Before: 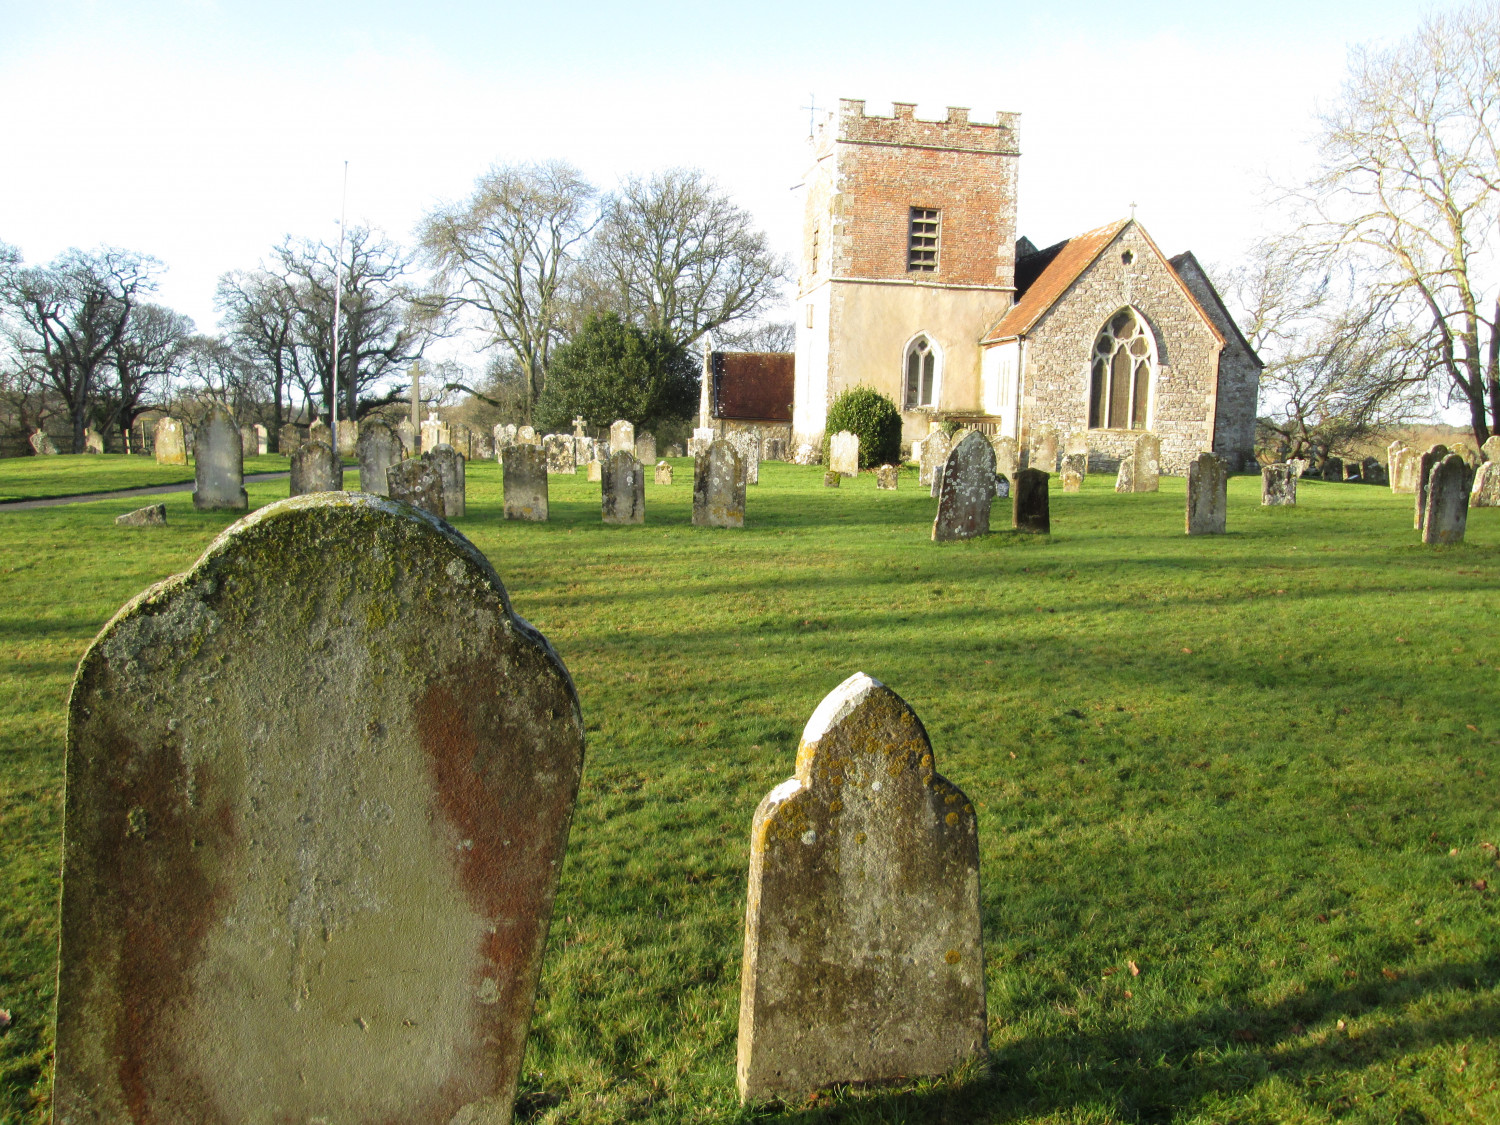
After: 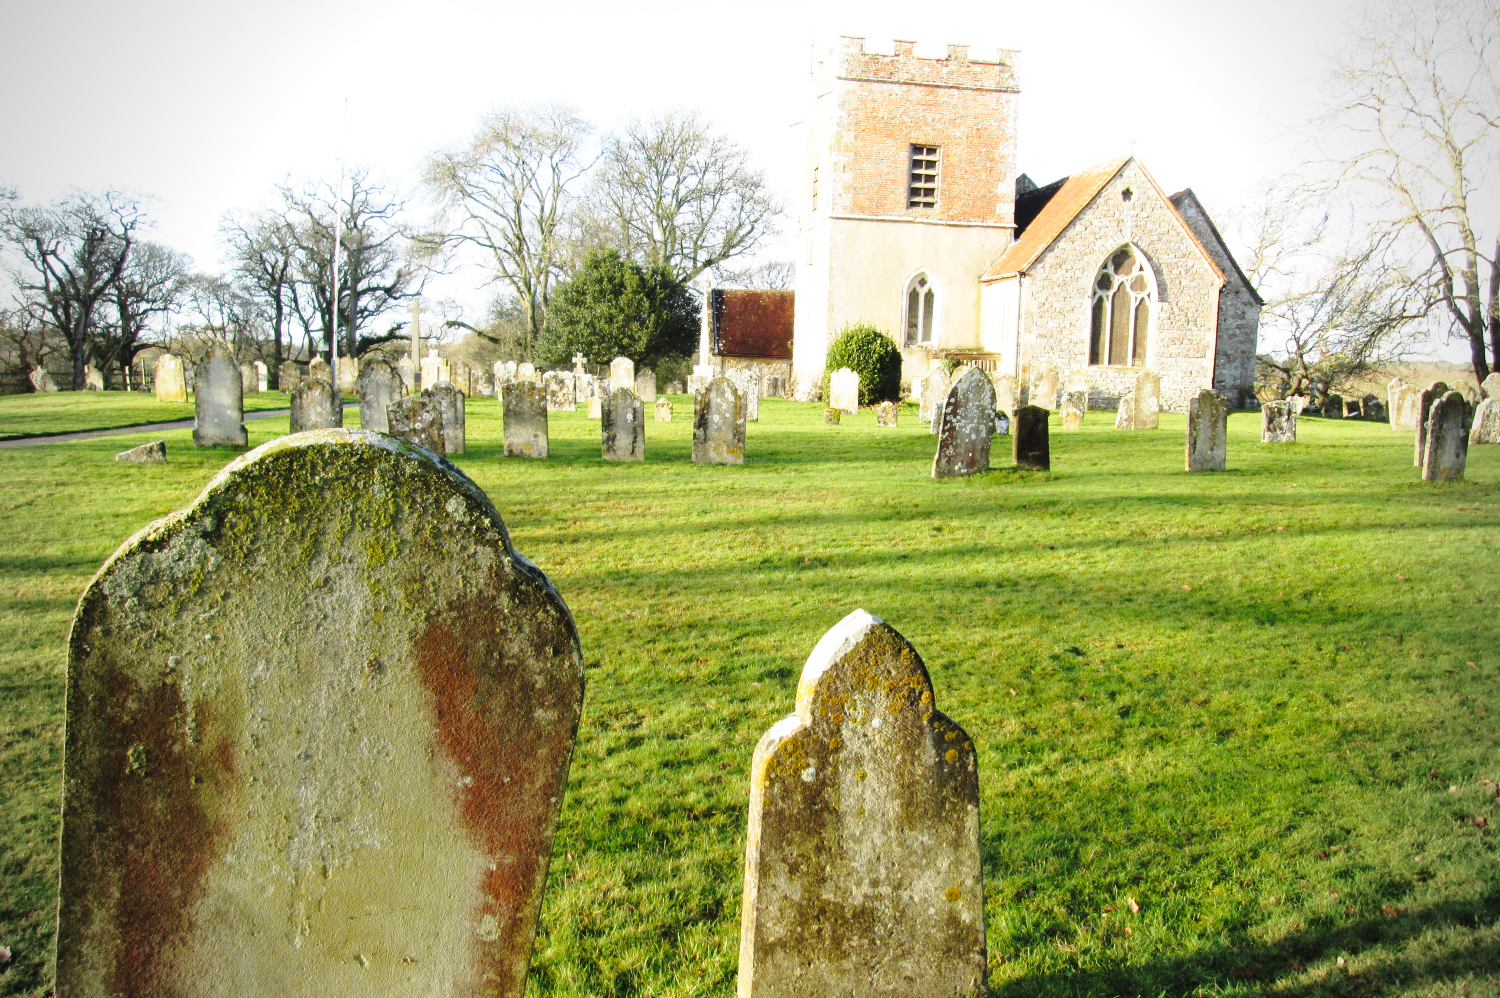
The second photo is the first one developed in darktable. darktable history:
vignetting: on, module defaults
crop and rotate: top 5.609%, bottom 5.609%
base curve: curves: ch0 [(0, 0) (0.028, 0.03) (0.121, 0.232) (0.46, 0.748) (0.859, 0.968) (1, 1)], preserve colors none
